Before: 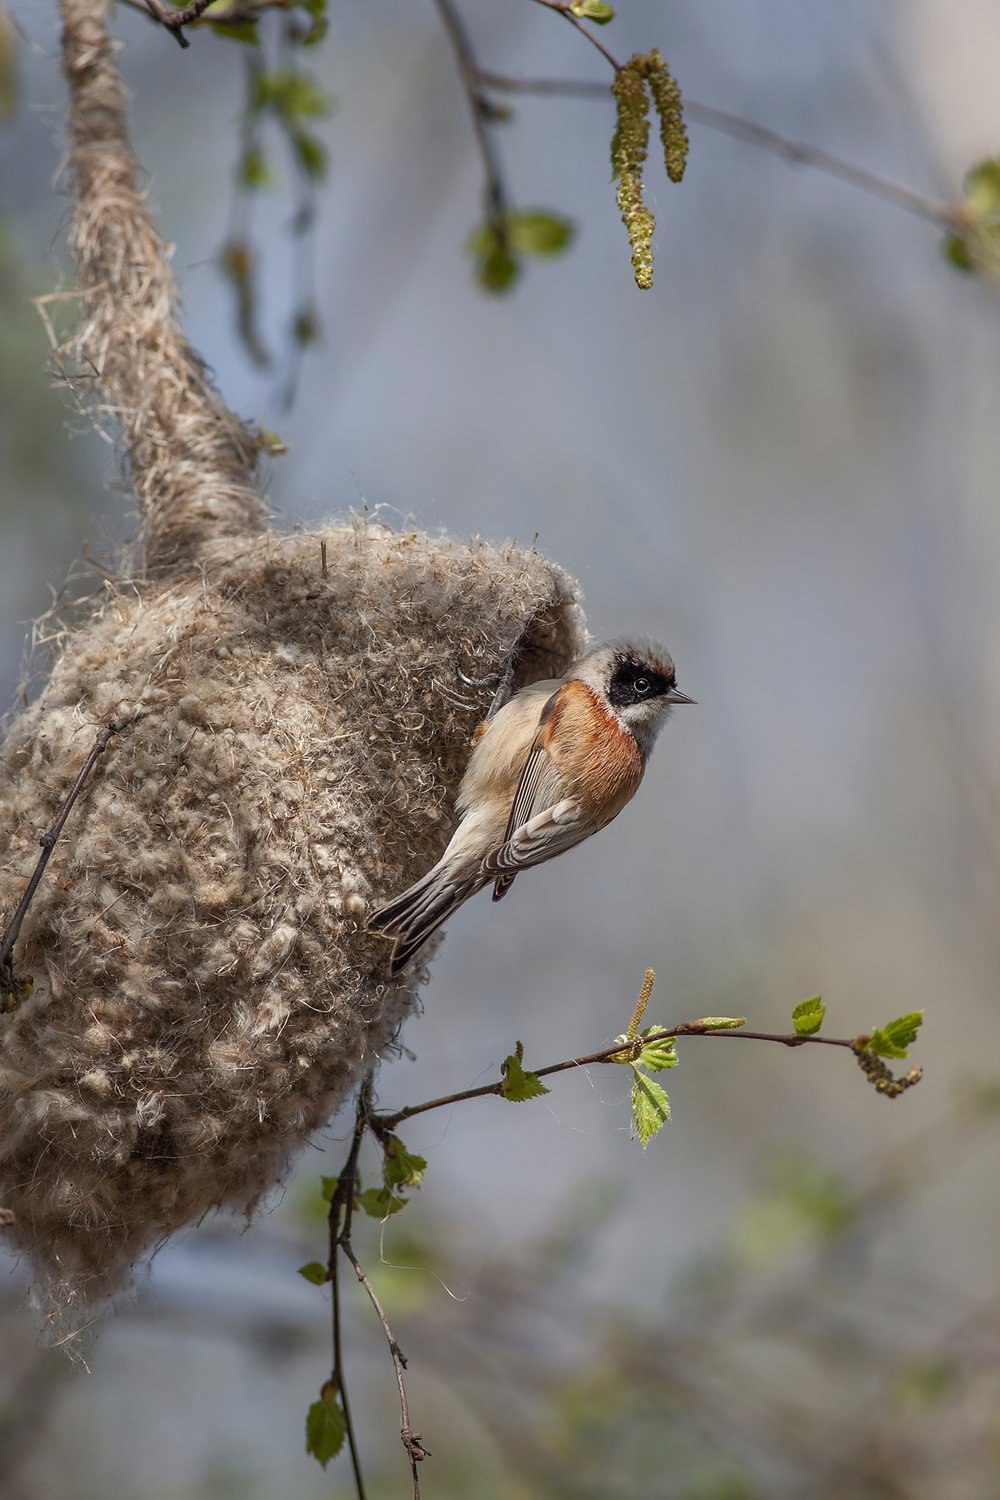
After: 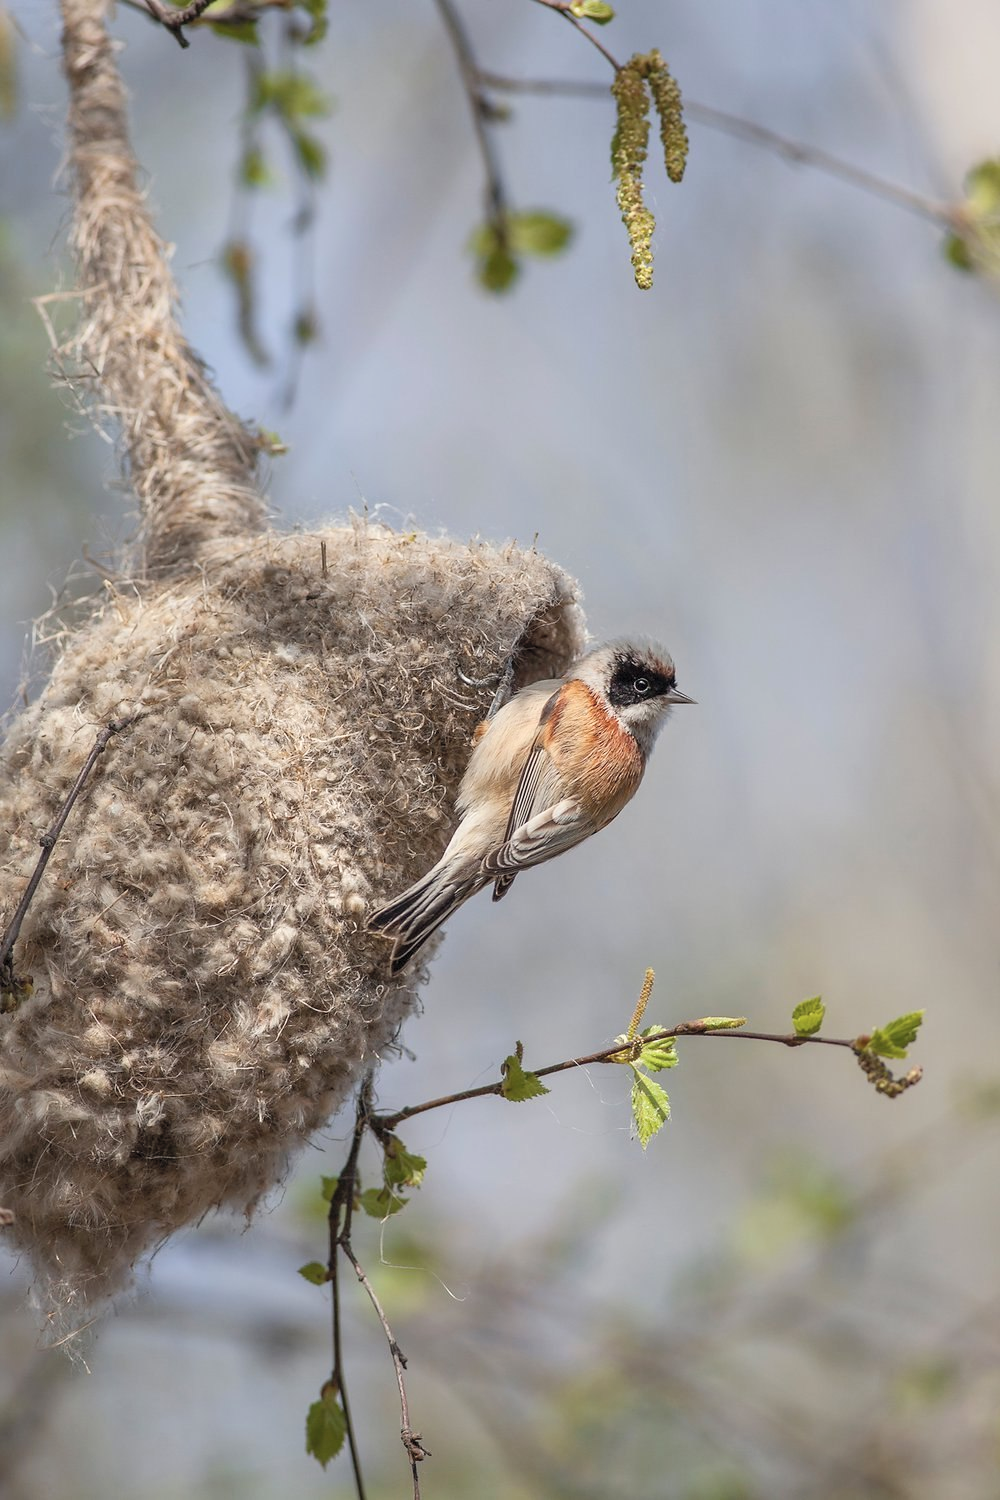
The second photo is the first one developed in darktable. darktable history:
contrast brightness saturation: contrast 0.138, brightness 0.206
